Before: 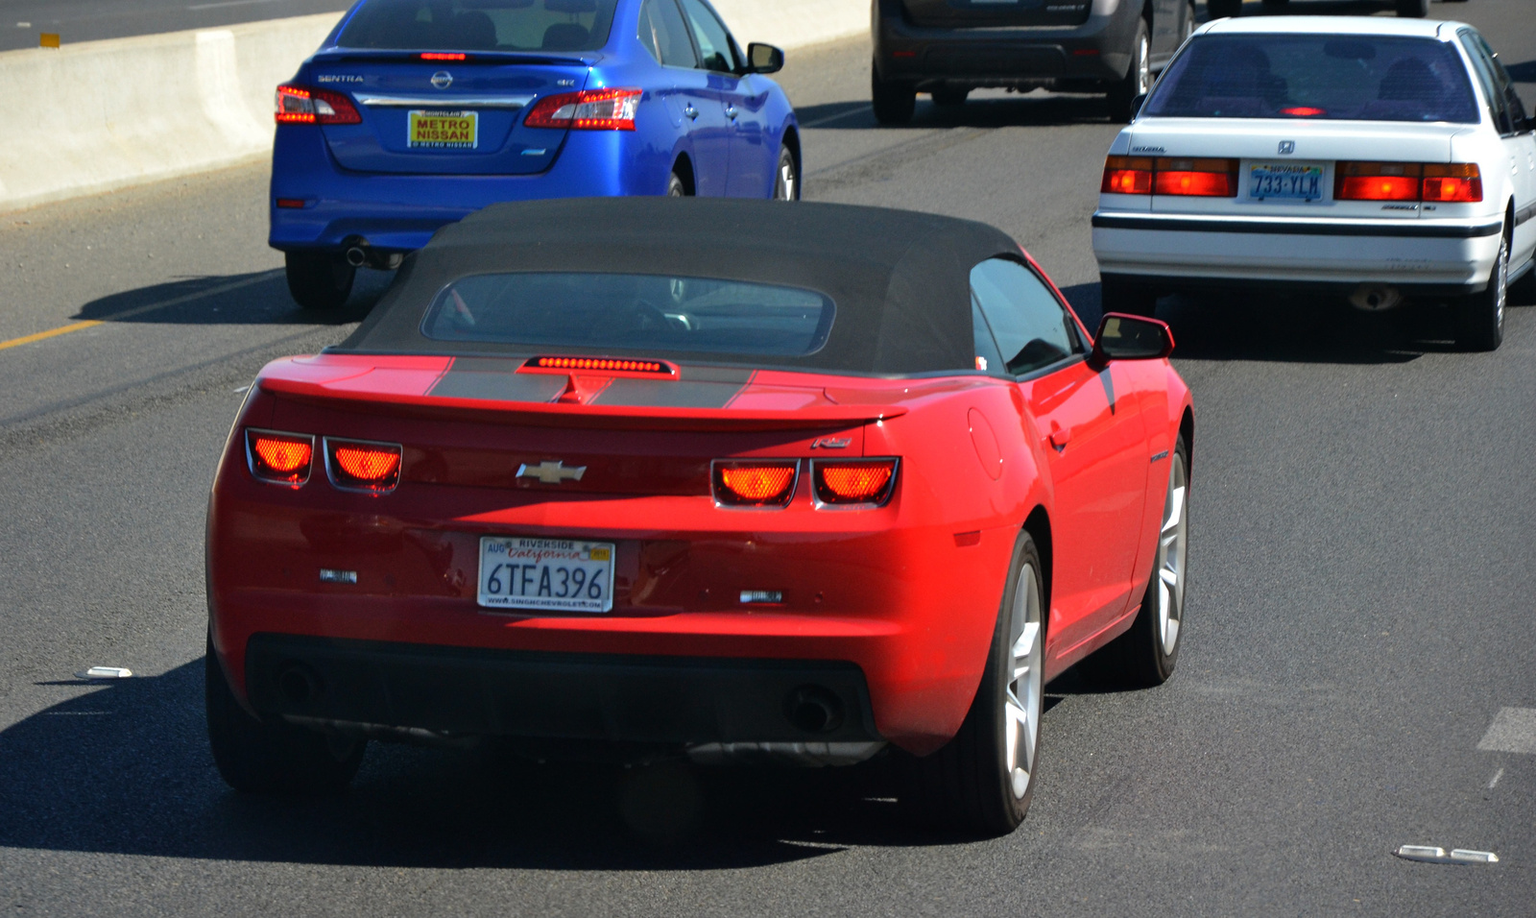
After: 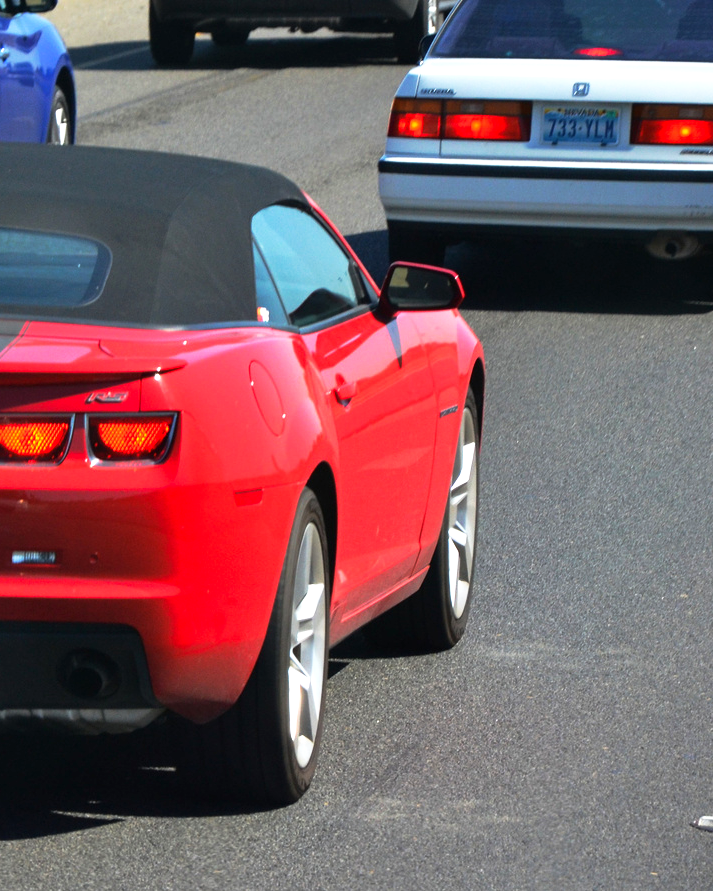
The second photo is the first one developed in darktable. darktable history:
exposure: exposure 0.476 EV, compensate highlight preservation false
crop: left 47.481%, top 6.752%, right 7.914%
base curve: curves: ch0 [(0, 0) (0.257, 0.25) (0.482, 0.586) (0.757, 0.871) (1, 1)], preserve colors none
